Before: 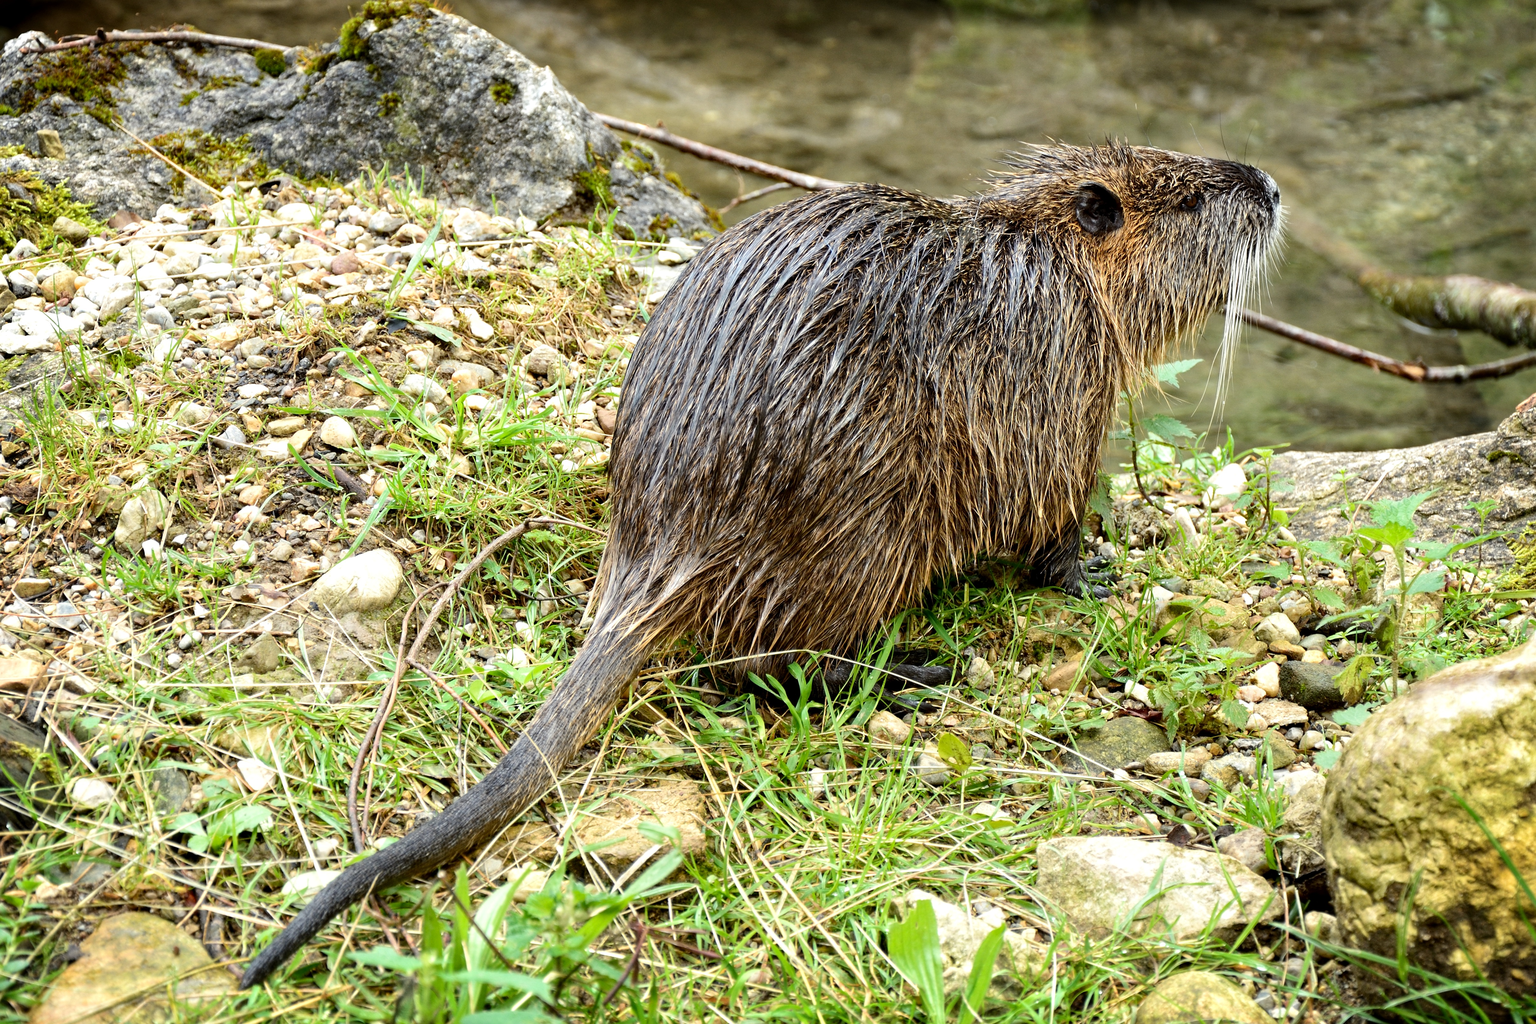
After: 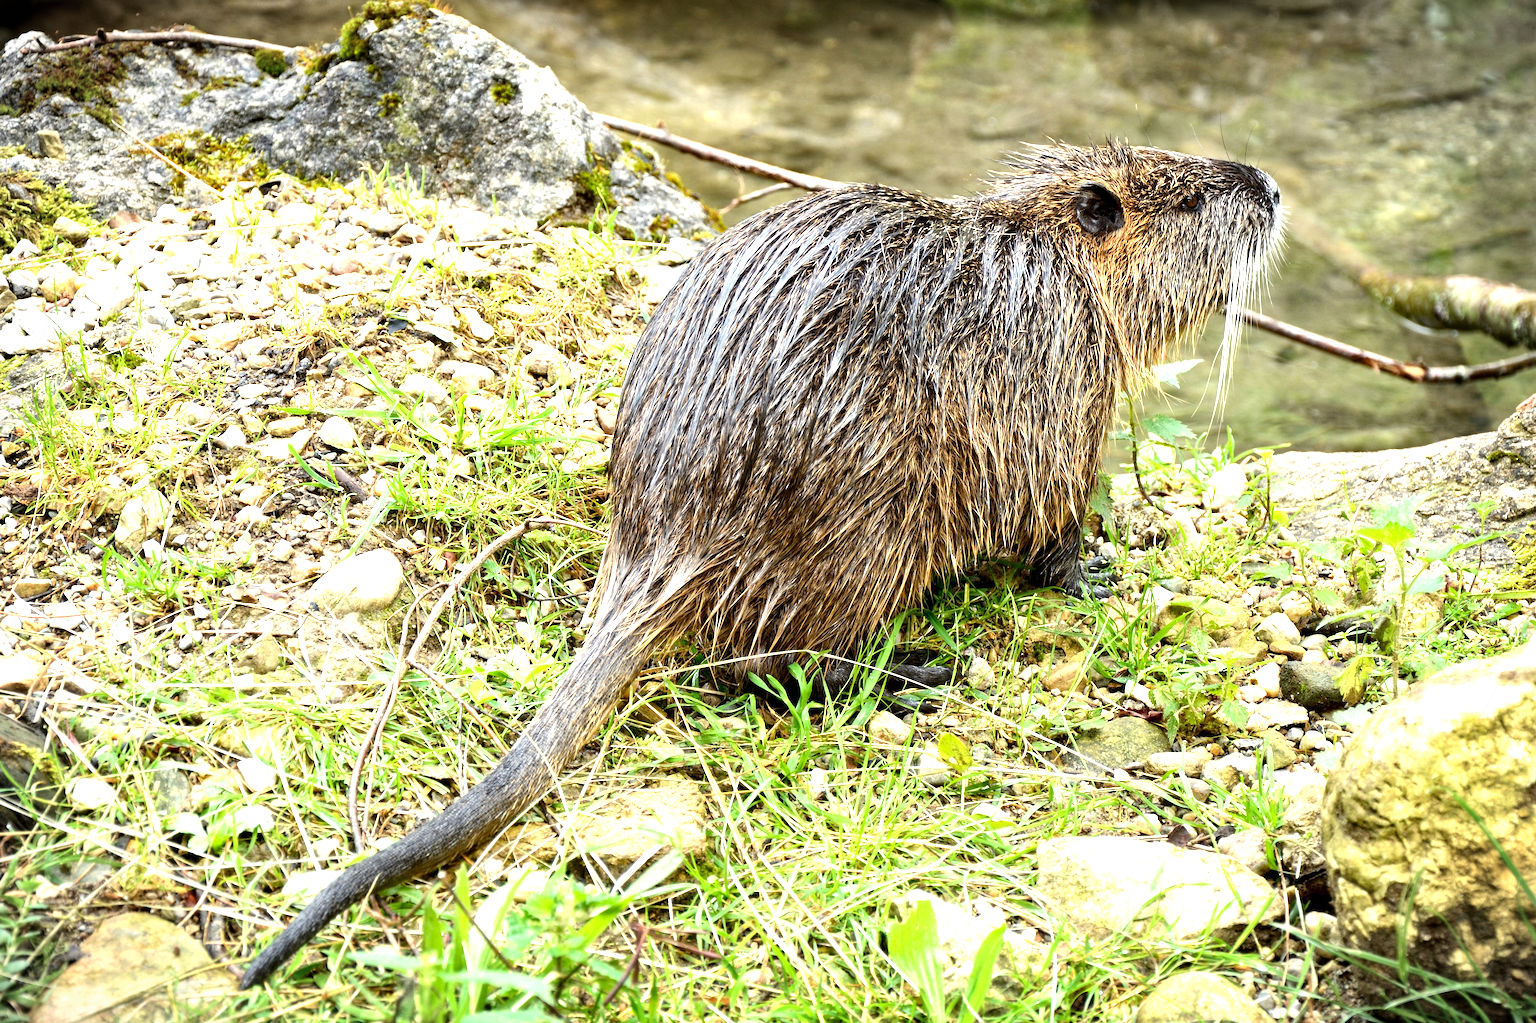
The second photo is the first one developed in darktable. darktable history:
vignetting: fall-off start 100.15%, width/height ratio 1.303, unbound false
exposure: black level correction 0, exposure 0.897 EV, compensate highlight preservation false
